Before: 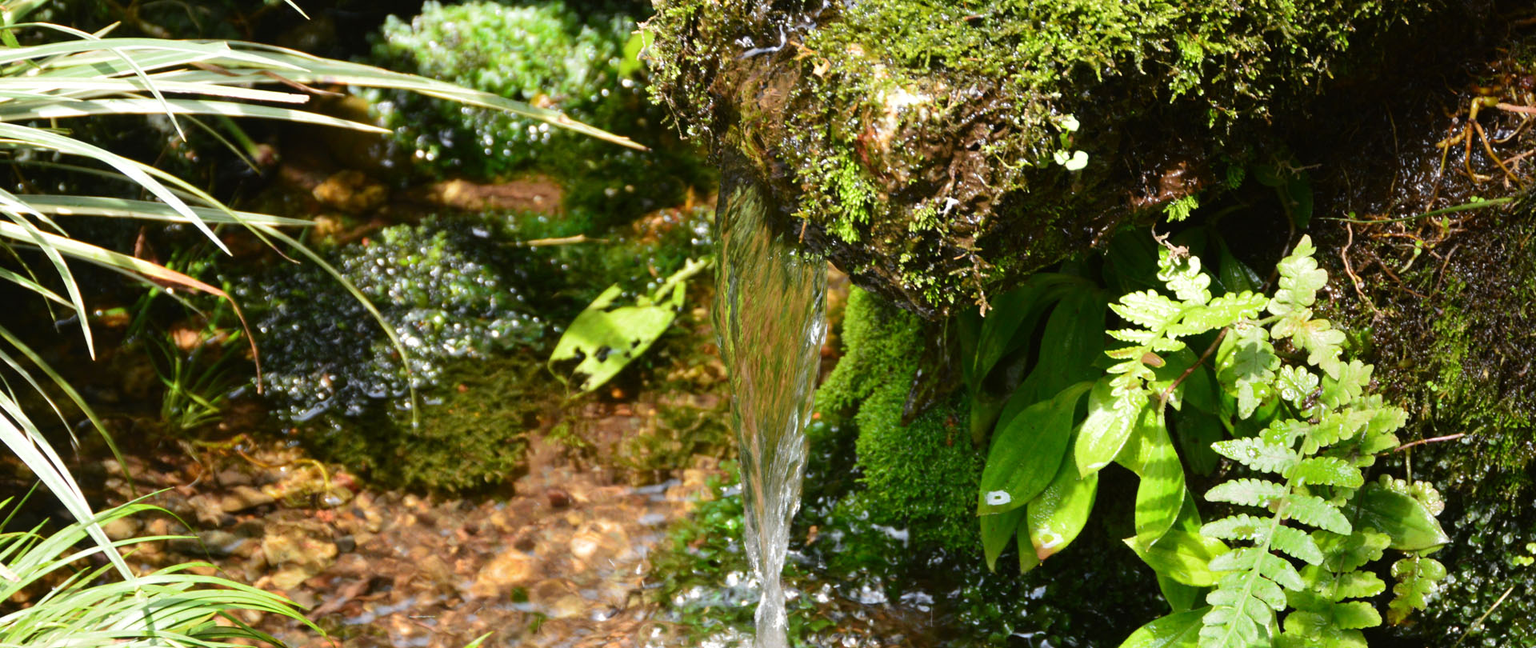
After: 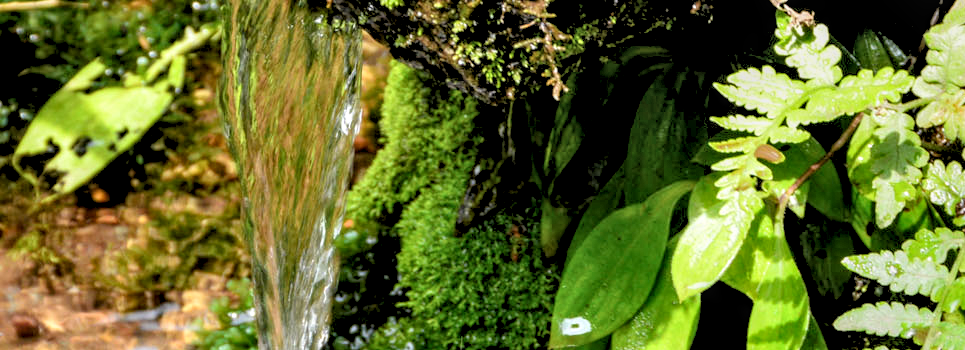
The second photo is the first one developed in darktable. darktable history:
rgb levels: preserve colors sum RGB, levels [[0.038, 0.433, 0.934], [0, 0.5, 1], [0, 0.5, 1]]
crop: left 35.03%, top 36.625%, right 14.663%, bottom 20.057%
local contrast: highlights 60%, shadows 60%, detail 160%
